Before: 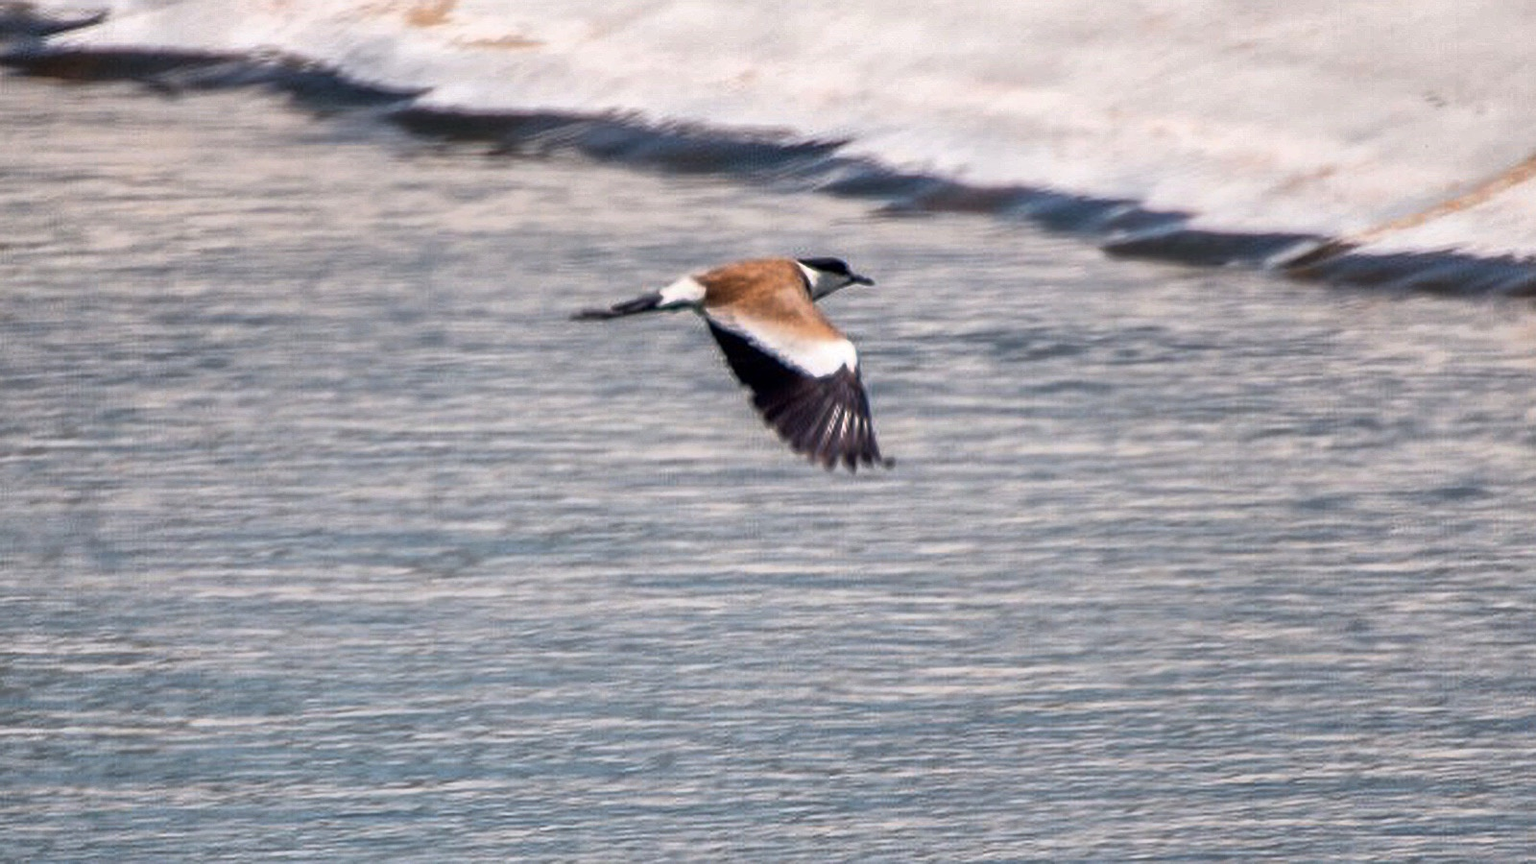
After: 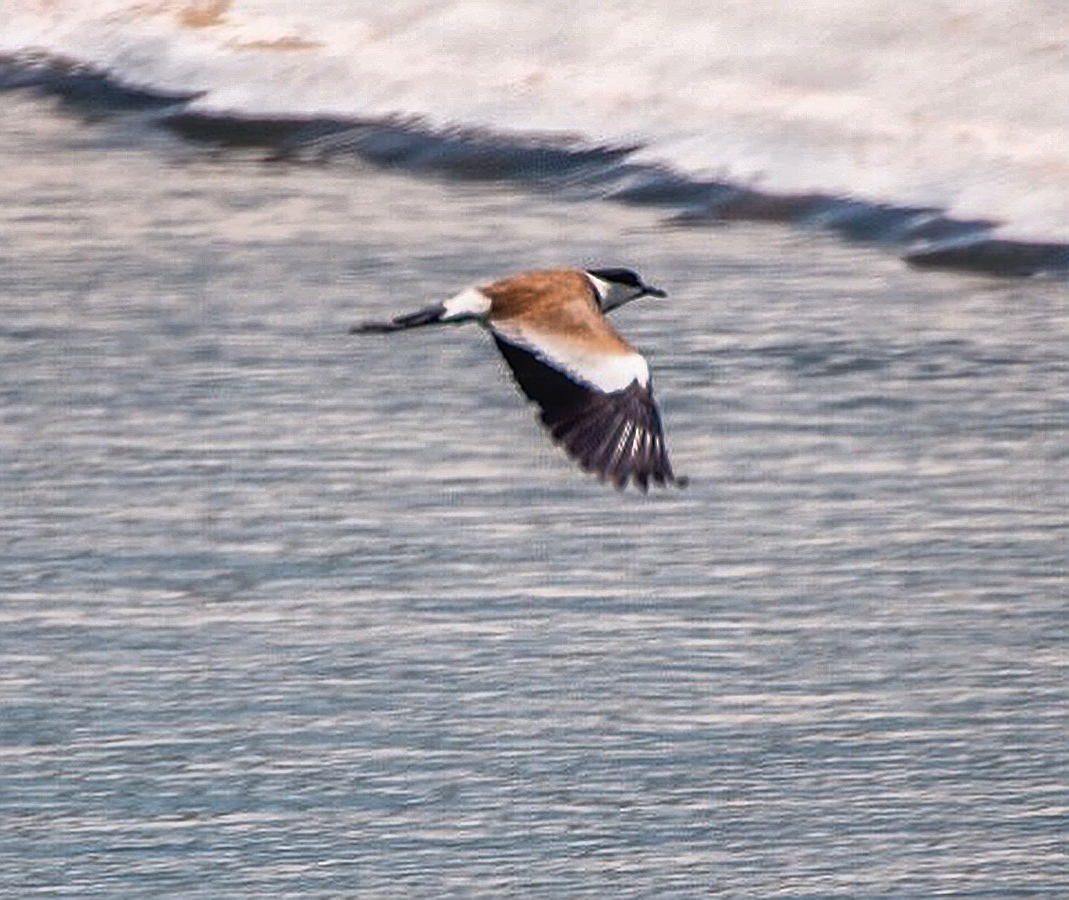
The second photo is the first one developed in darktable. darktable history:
crop and rotate: left 15.308%, right 17.846%
exposure: black level correction 0.001, compensate highlight preservation false
local contrast: detail 110%
sharpen: on, module defaults
